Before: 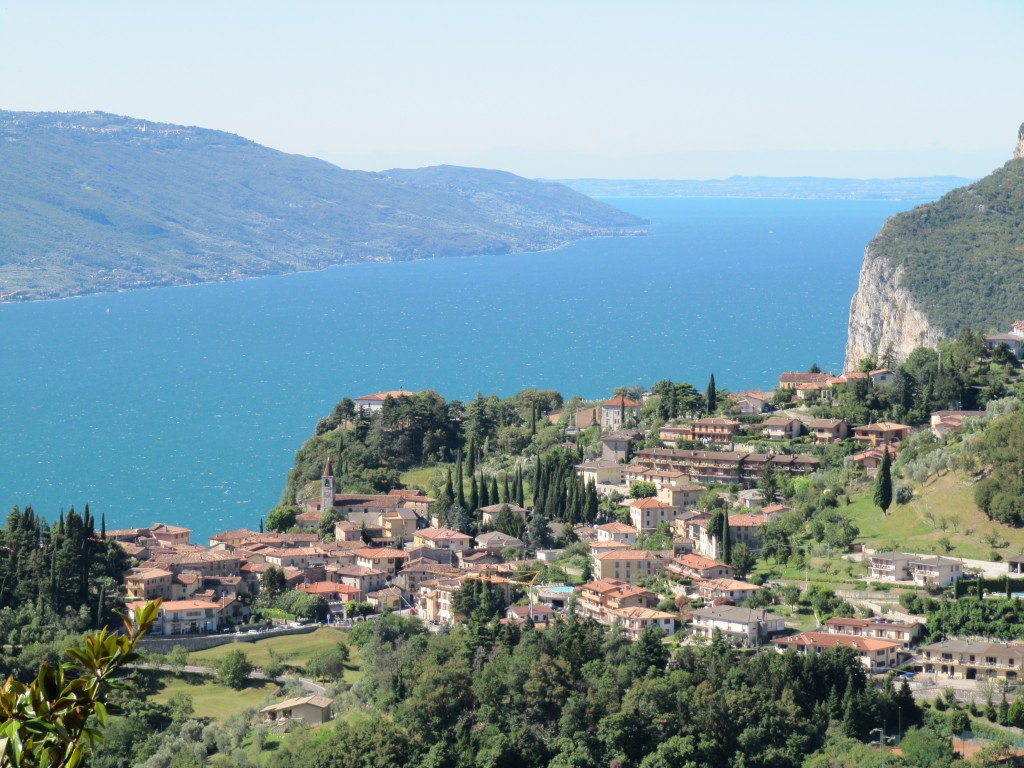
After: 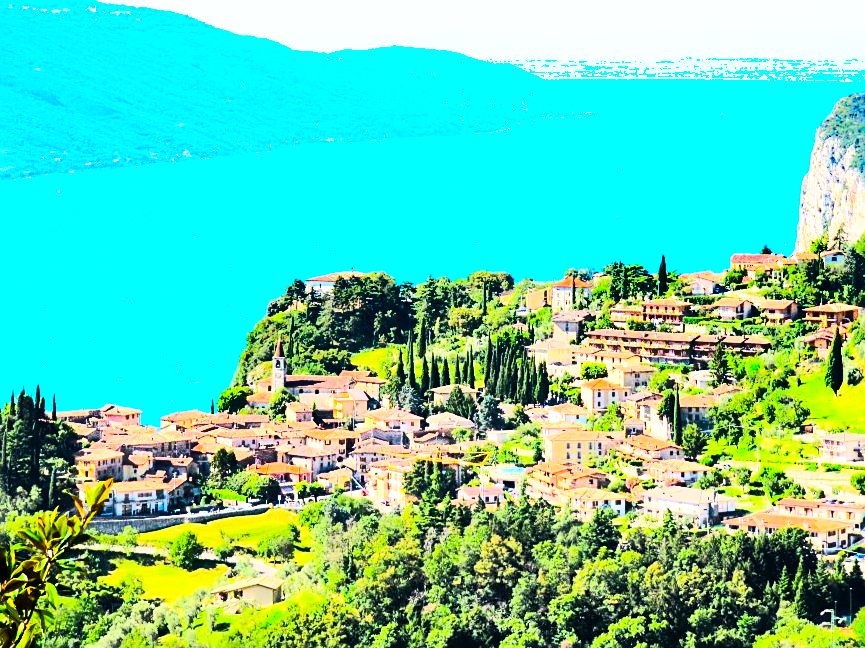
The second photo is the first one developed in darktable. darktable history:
sharpen: on, module defaults
exposure: black level correction 0.001, exposure 0.955 EV, compensate exposure bias true, compensate highlight preservation false
rgb curve: curves: ch0 [(0, 0) (0.21, 0.15) (0.24, 0.21) (0.5, 0.75) (0.75, 0.96) (0.89, 0.99) (1, 1)]; ch1 [(0, 0.02) (0.21, 0.13) (0.25, 0.2) (0.5, 0.67) (0.75, 0.9) (0.89, 0.97) (1, 1)]; ch2 [(0, 0.02) (0.21, 0.13) (0.25, 0.2) (0.5, 0.67) (0.75, 0.9) (0.89, 0.97) (1, 1)], compensate middle gray true
crop and rotate: left 4.842%, top 15.51%, right 10.668%
tone equalizer: on, module defaults
shadows and highlights: shadows 24.5, highlights -78.15, soften with gaussian
color balance: input saturation 134.34%, contrast -10.04%, contrast fulcrum 19.67%, output saturation 133.51%
